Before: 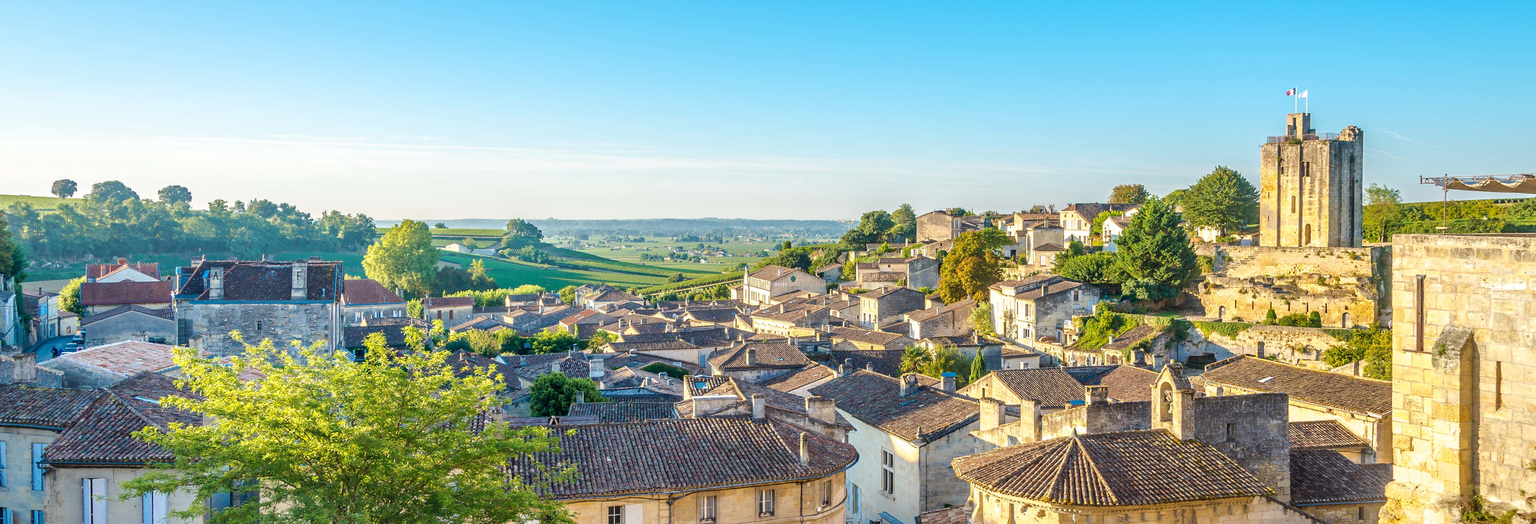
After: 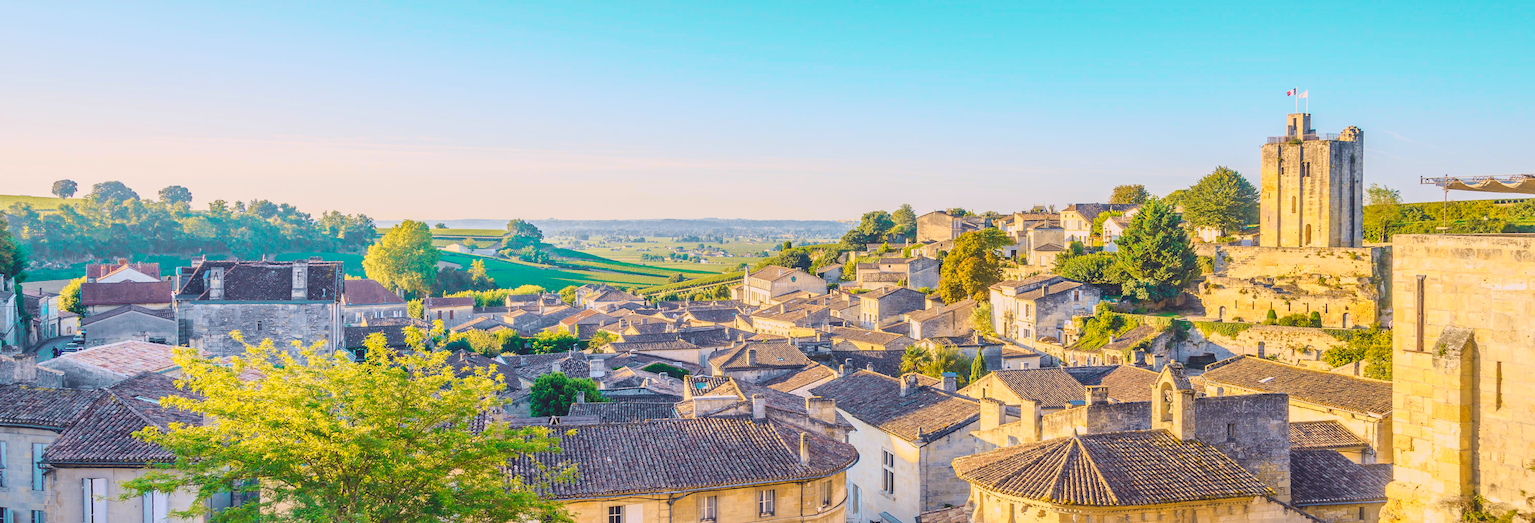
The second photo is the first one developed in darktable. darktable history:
color balance rgb: shadows lift › chroma 2%, shadows lift › hue 247.2°, power › chroma 0.3%, power › hue 25.2°, highlights gain › chroma 3%, highlights gain › hue 60°, global offset › luminance 2%, perceptual saturation grading › global saturation 20%, perceptual saturation grading › highlights -20%, perceptual saturation grading › shadows 30%
tone curve: curves: ch0 [(0.003, 0.003) (0.104, 0.069) (0.236, 0.218) (0.401, 0.443) (0.495, 0.55) (0.625, 0.67) (0.819, 0.841) (0.96, 0.899)]; ch1 [(0, 0) (0.161, 0.092) (0.37, 0.302) (0.424, 0.402) (0.45, 0.466) (0.495, 0.506) (0.573, 0.571) (0.638, 0.641) (0.751, 0.741) (1, 1)]; ch2 [(0, 0) (0.352, 0.403) (0.466, 0.443) (0.524, 0.501) (0.56, 0.556) (1, 1)], color space Lab, independent channels, preserve colors none
